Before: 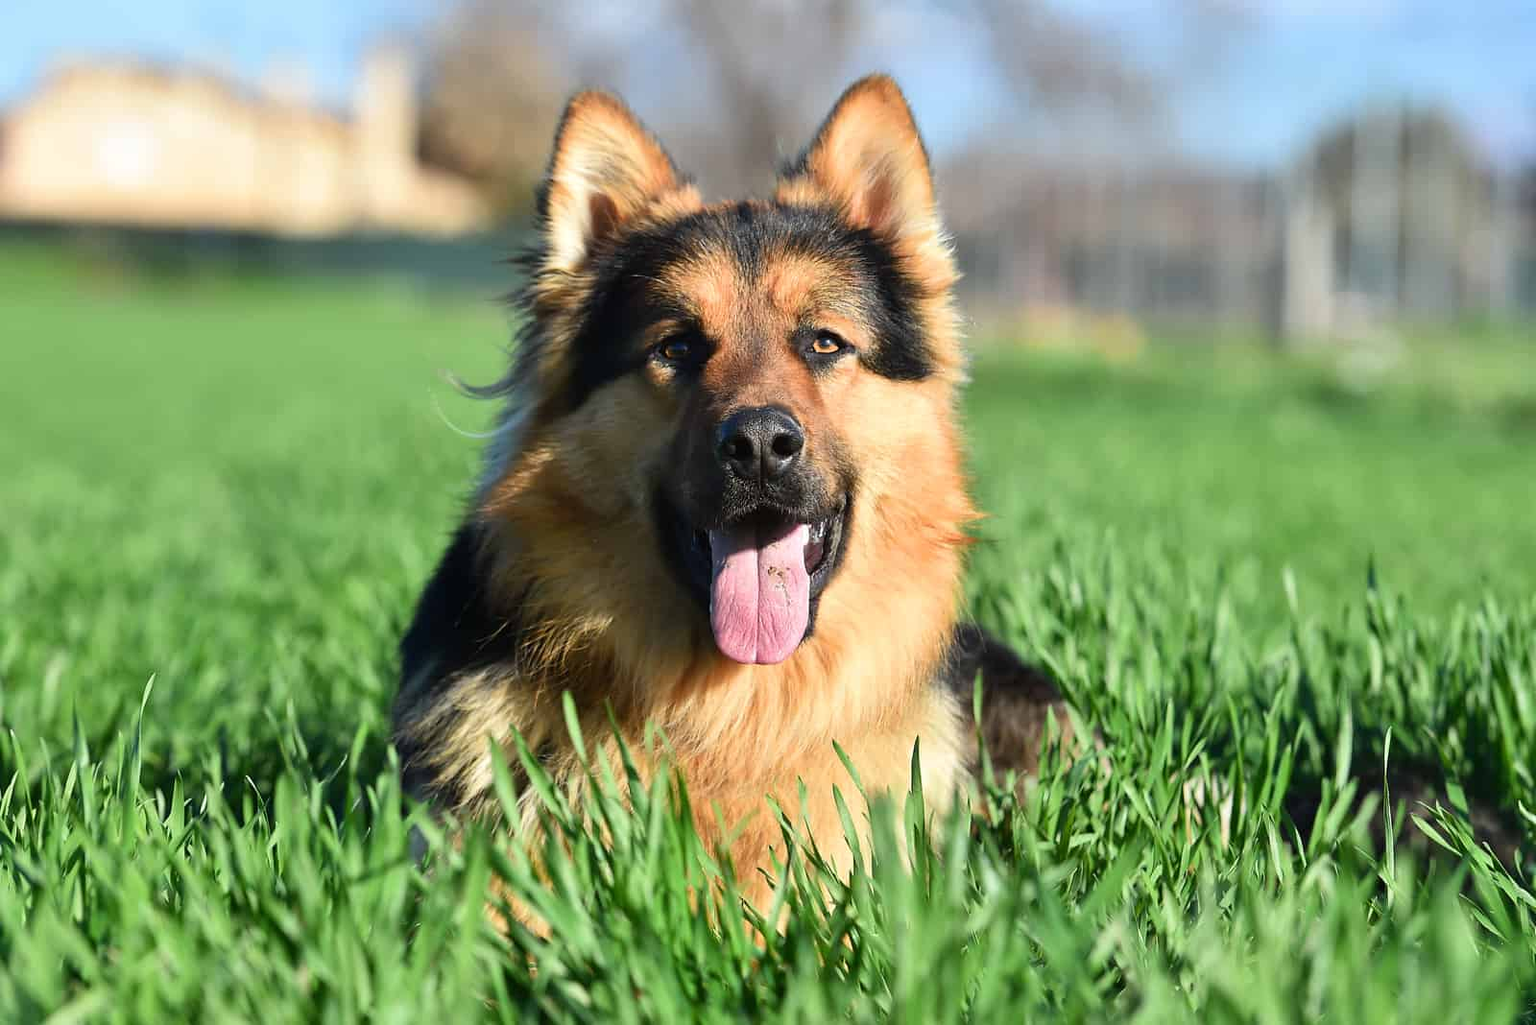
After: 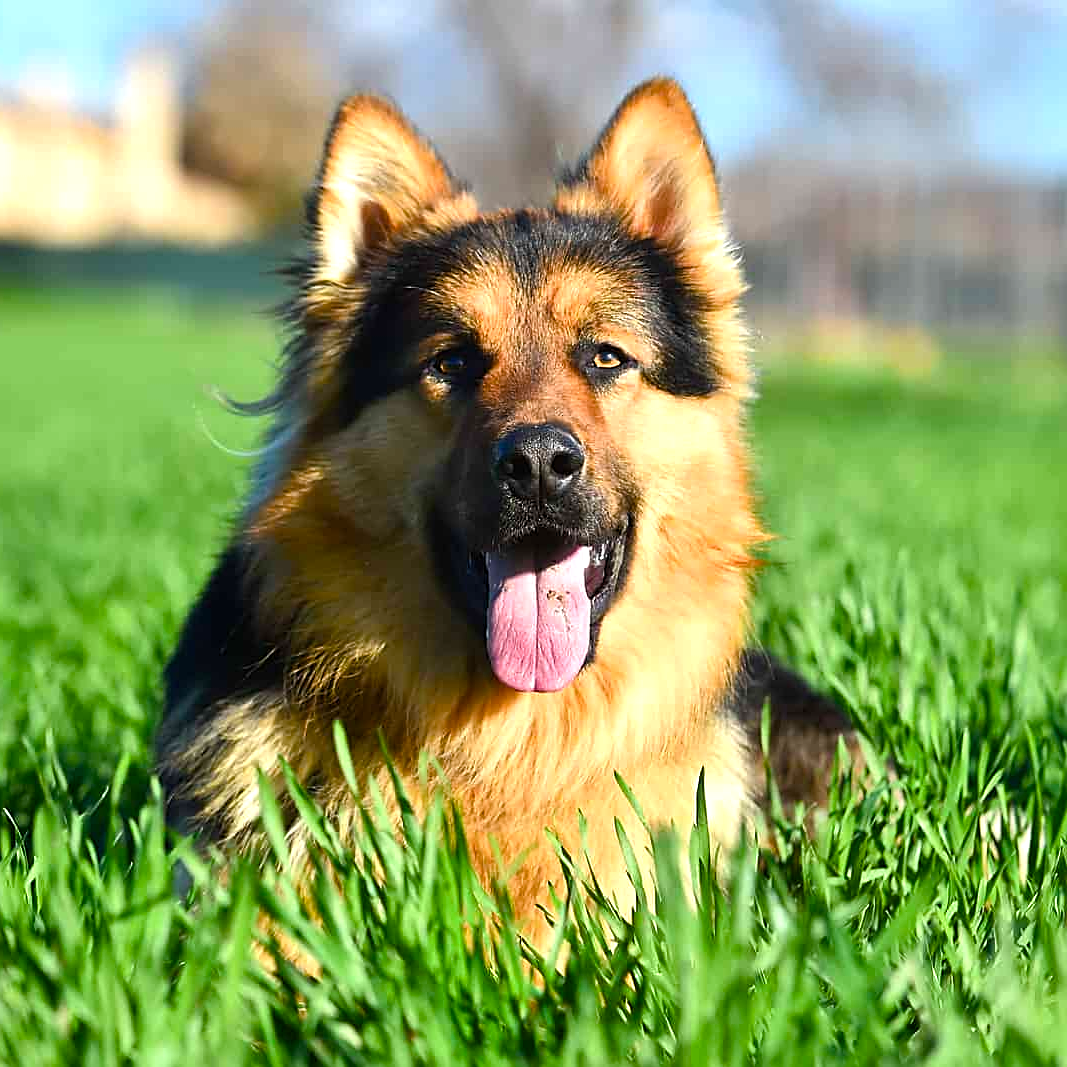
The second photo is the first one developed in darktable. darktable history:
crop and rotate: left 15.818%, right 17.466%
color balance rgb: linear chroma grading › shadows -7.808%, linear chroma grading › global chroma 9.929%, perceptual saturation grading › global saturation 9.264%, perceptual saturation grading › highlights -12.953%, perceptual saturation grading › mid-tones 14.577%, perceptual saturation grading › shadows 22.47%, perceptual brilliance grading › highlights 9.708%, perceptual brilliance grading › shadows -5.007%, global vibrance 20%
sharpen: on, module defaults
